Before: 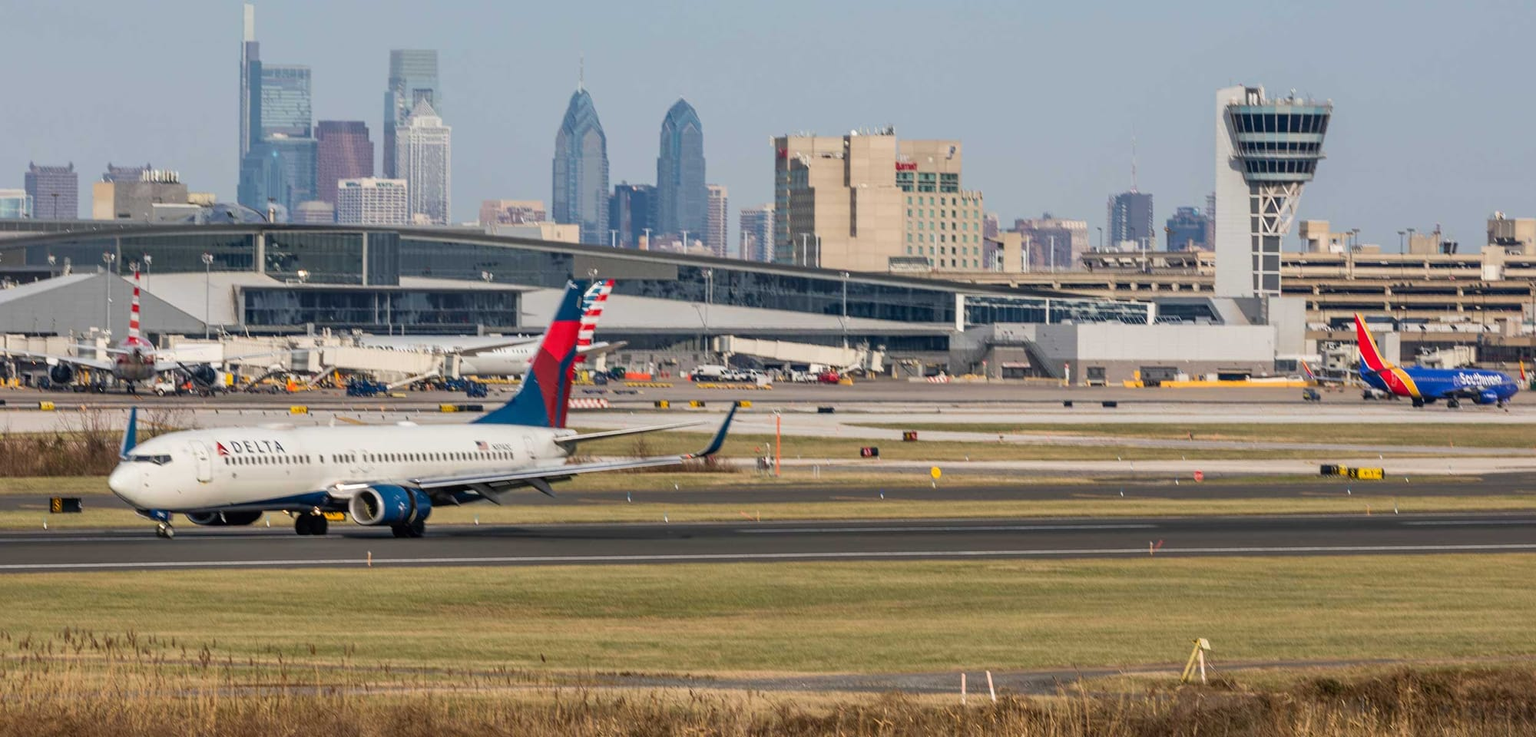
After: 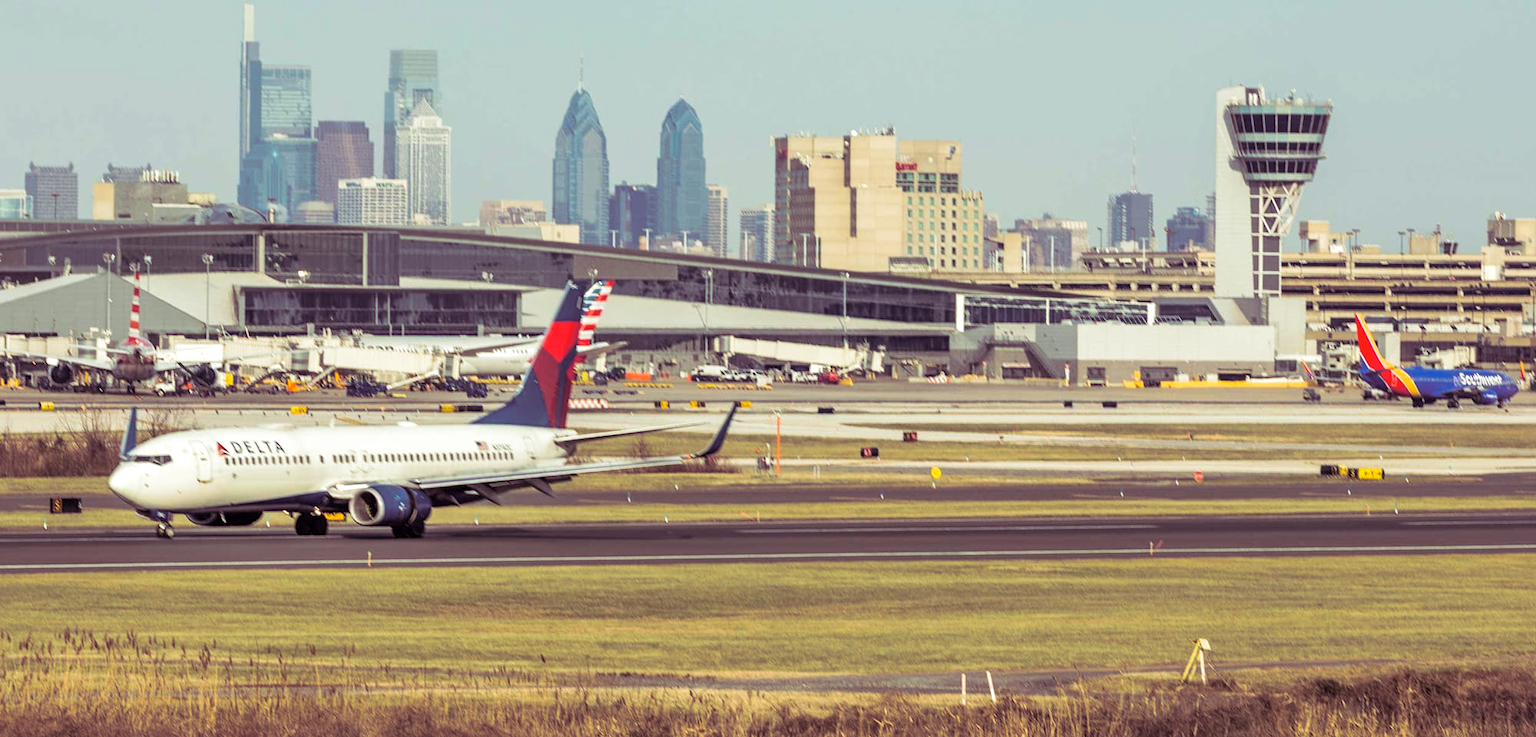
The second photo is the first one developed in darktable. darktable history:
exposure: black level correction 0.001, exposure 0.5 EV, compensate exposure bias true, compensate highlight preservation false
color correction: highlights a* -5.94, highlights b* 11.19
split-toning: shadows › hue 316.8°, shadows › saturation 0.47, highlights › hue 201.6°, highlights › saturation 0, balance -41.97, compress 28.01%
